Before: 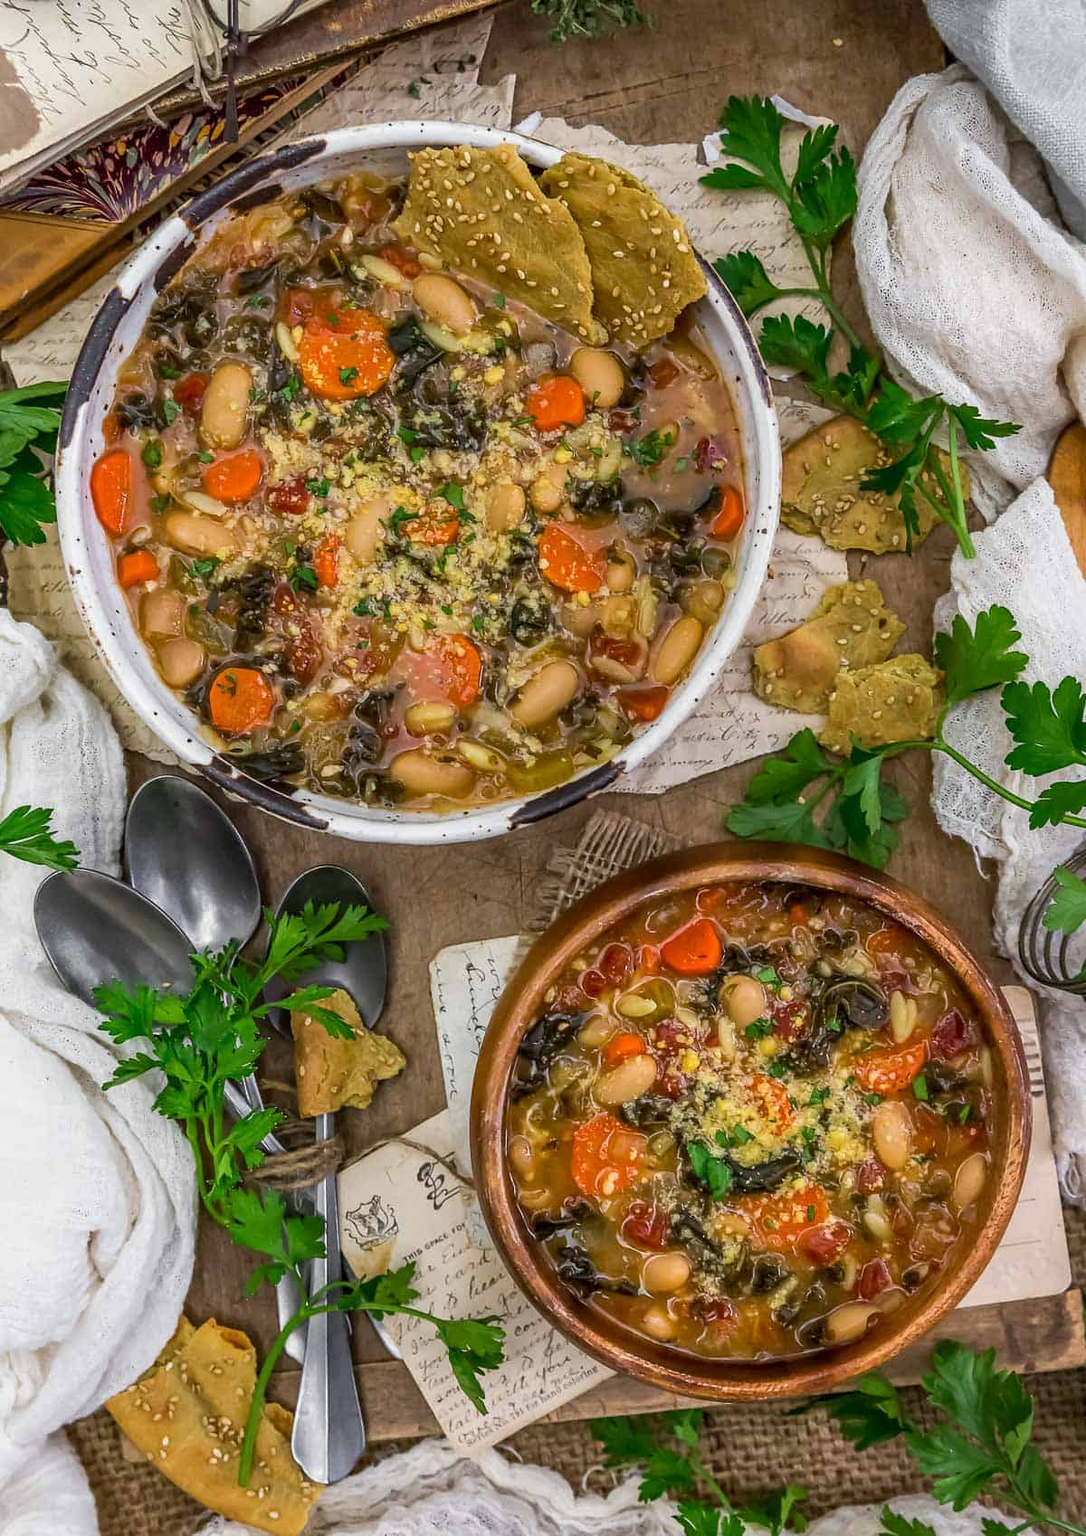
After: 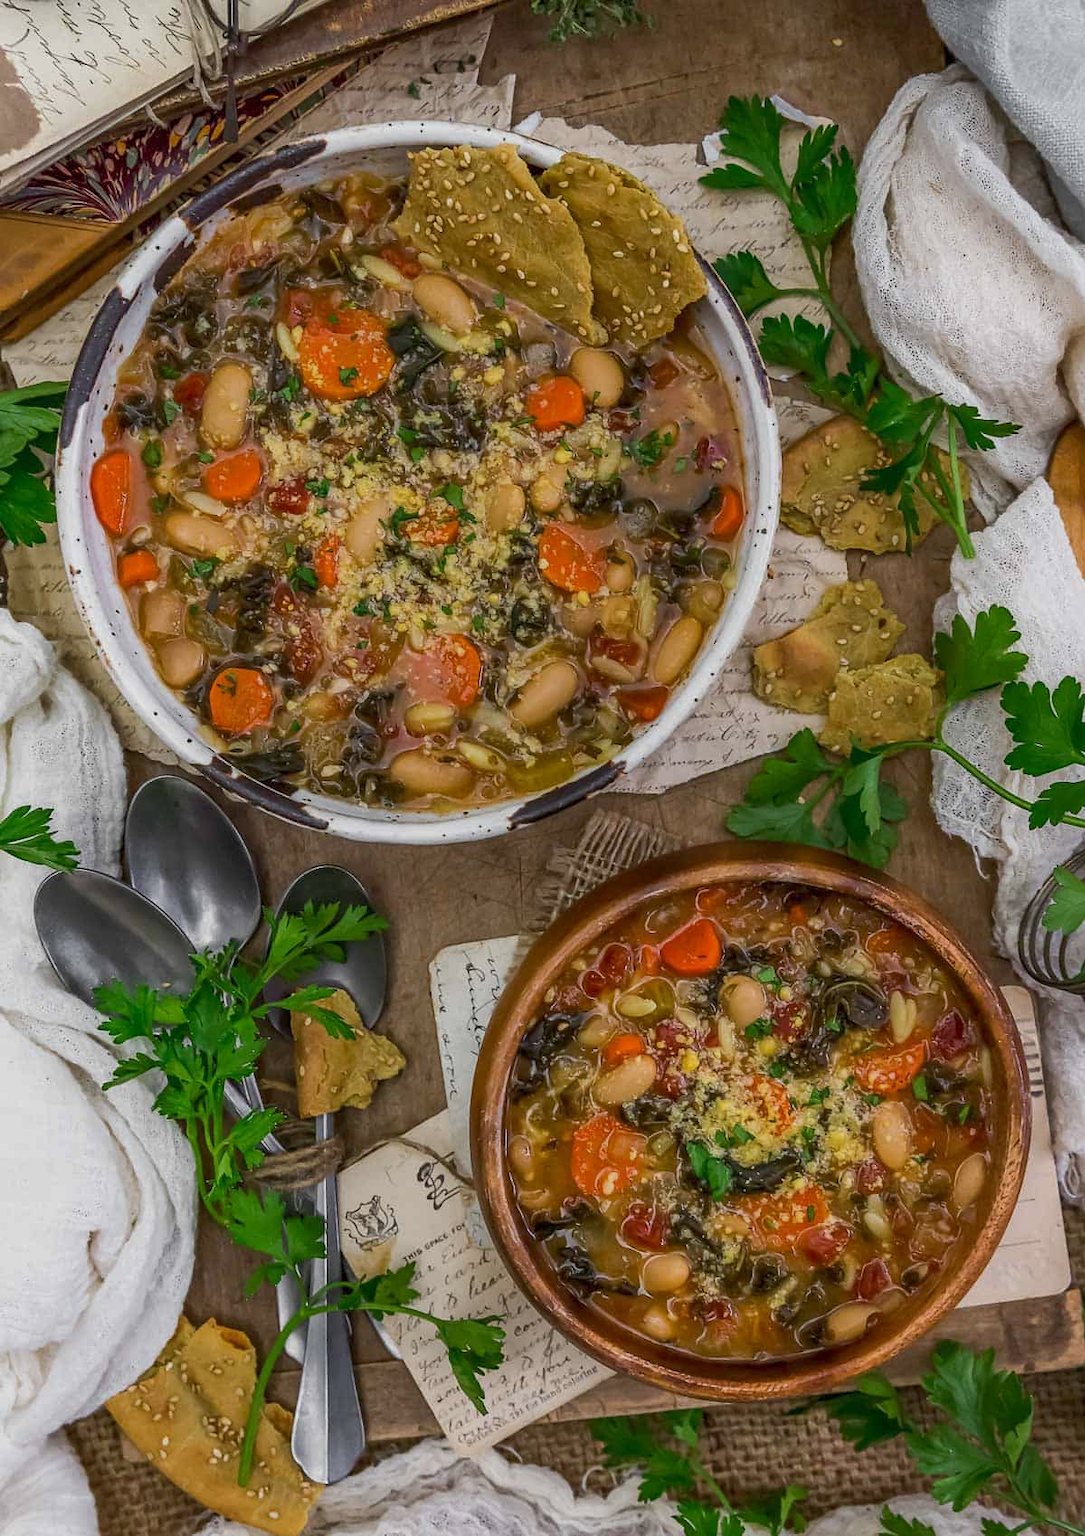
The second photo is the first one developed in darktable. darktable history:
tone equalizer: -8 EV 0.212 EV, -7 EV 0.399 EV, -6 EV 0.396 EV, -5 EV 0.283 EV, -3 EV -0.264 EV, -2 EV -0.413 EV, -1 EV -0.432 EV, +0 EV -0.265 EV
